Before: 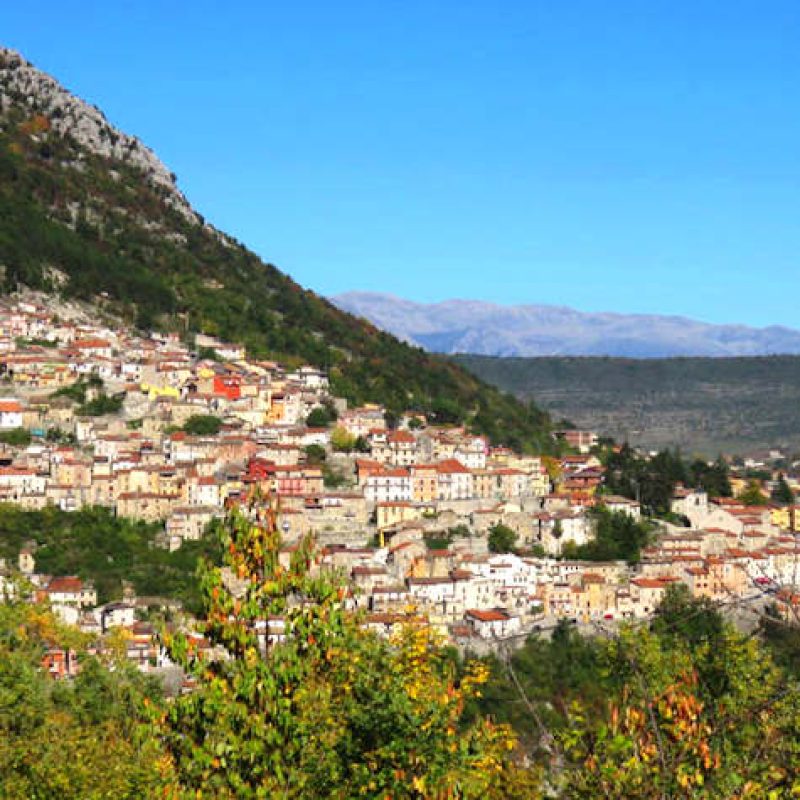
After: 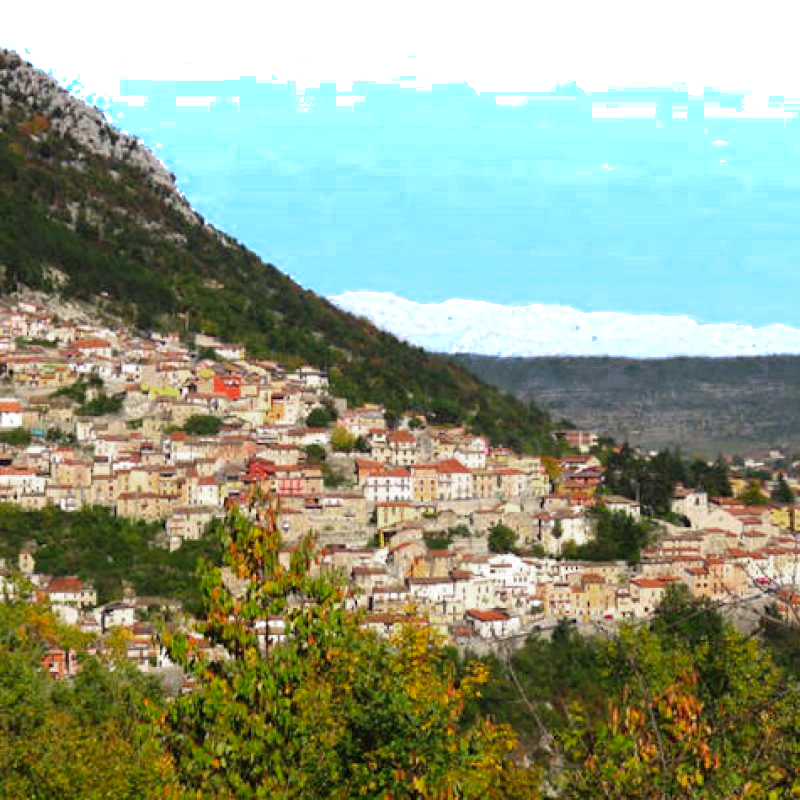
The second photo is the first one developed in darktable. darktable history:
color zones: curves: ch0 [(0.203, 0.433) (0.607, 0.517) (0.697, 0.696) (0.705, 0.897)]
